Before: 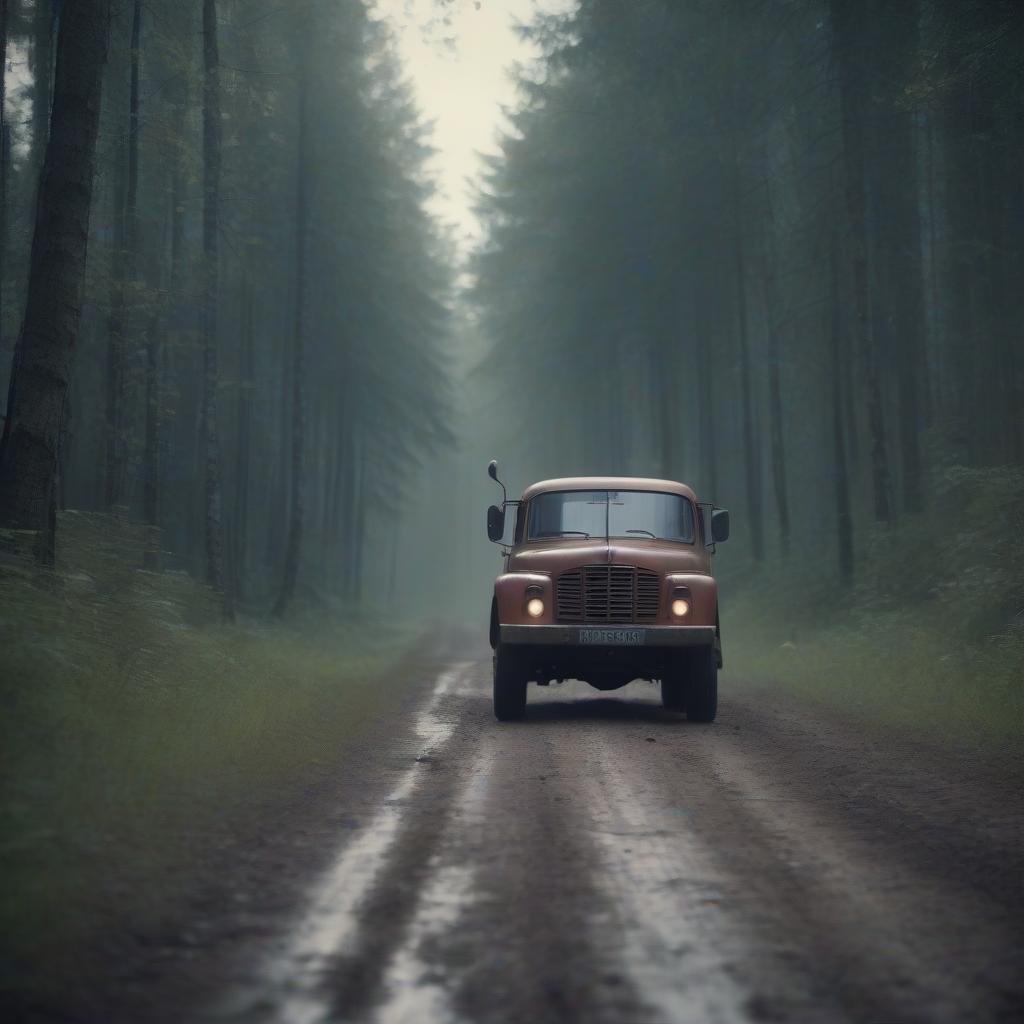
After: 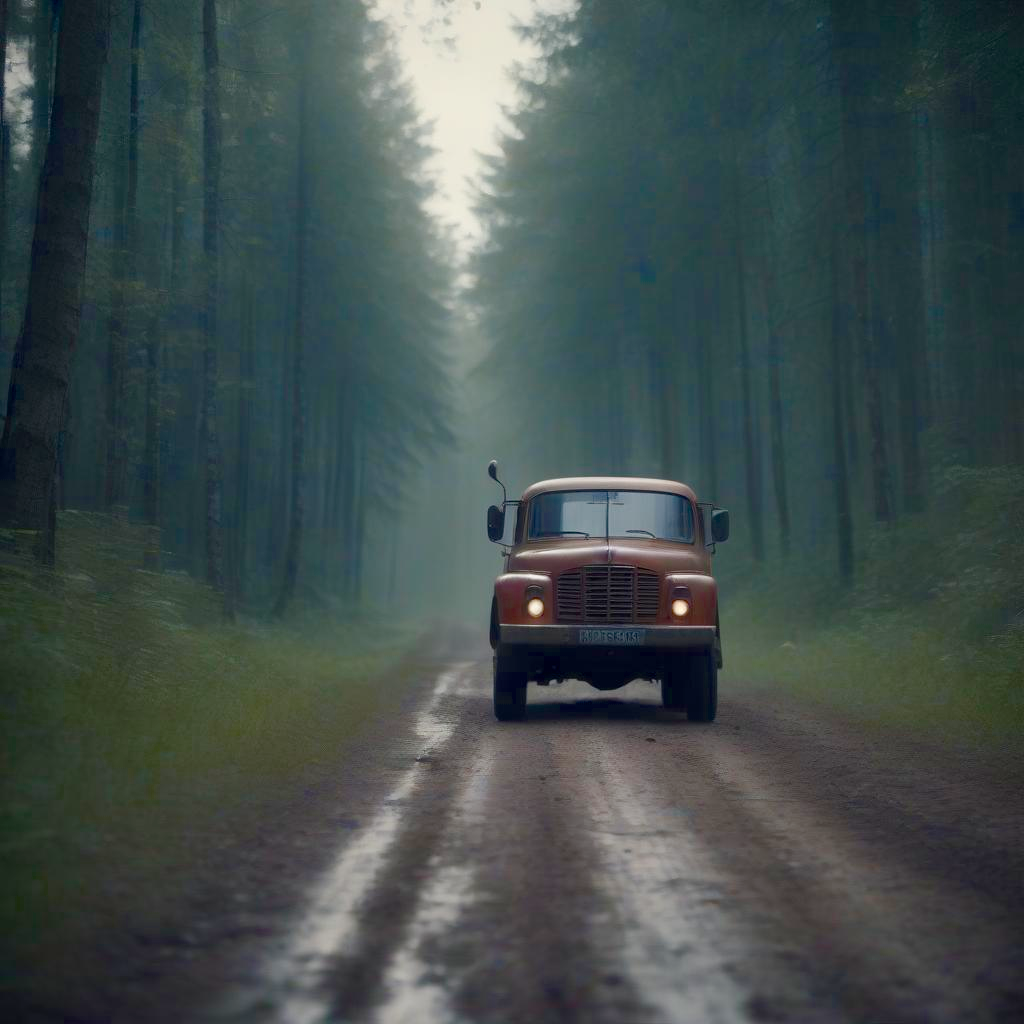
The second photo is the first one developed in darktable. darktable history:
color balance rgb: linear chroma grading › shadows 31.549%, linear chroma grading › global chroma -2.349%, linear chroma grading › mid-tones 3.647%, perceptual saturation grading › global saturation 20%, perceptual saturation grading › highlights -49.432%, perceptual saturation grading › shadows 25.002%, global vibrance 15.739%, saturation formula JzAzBz (2021)
